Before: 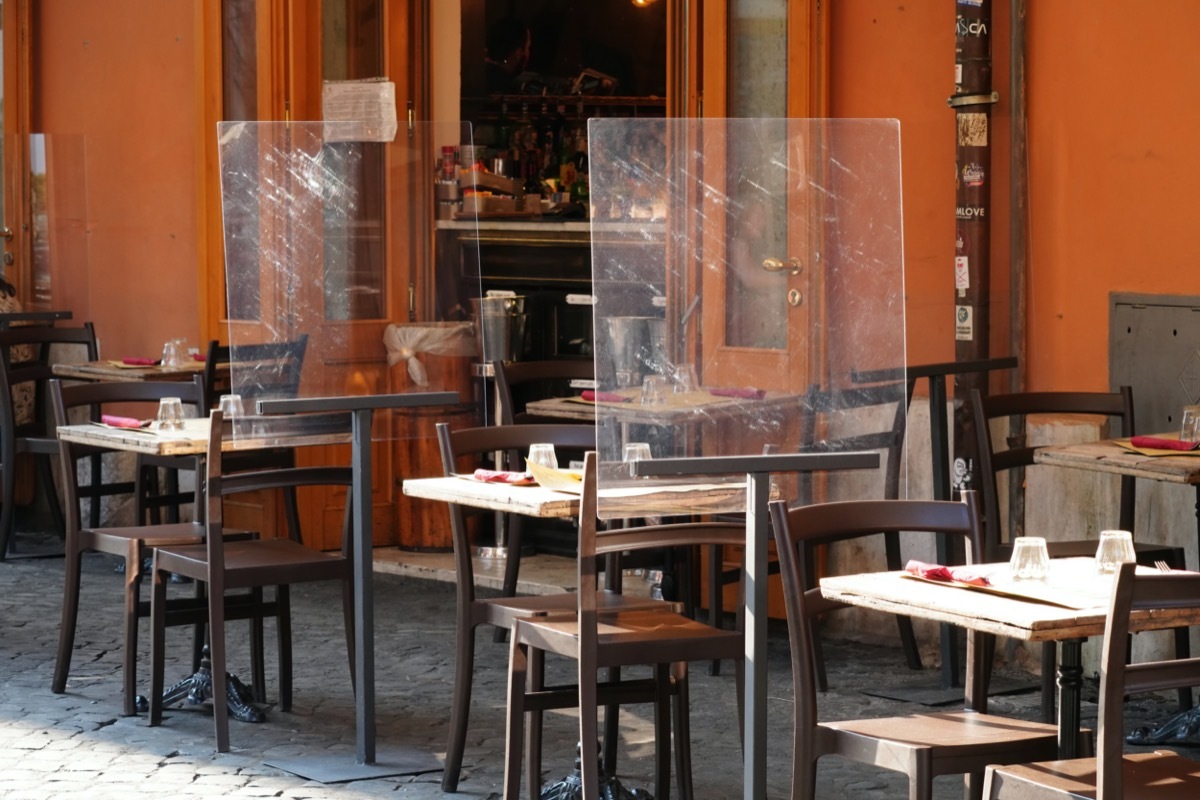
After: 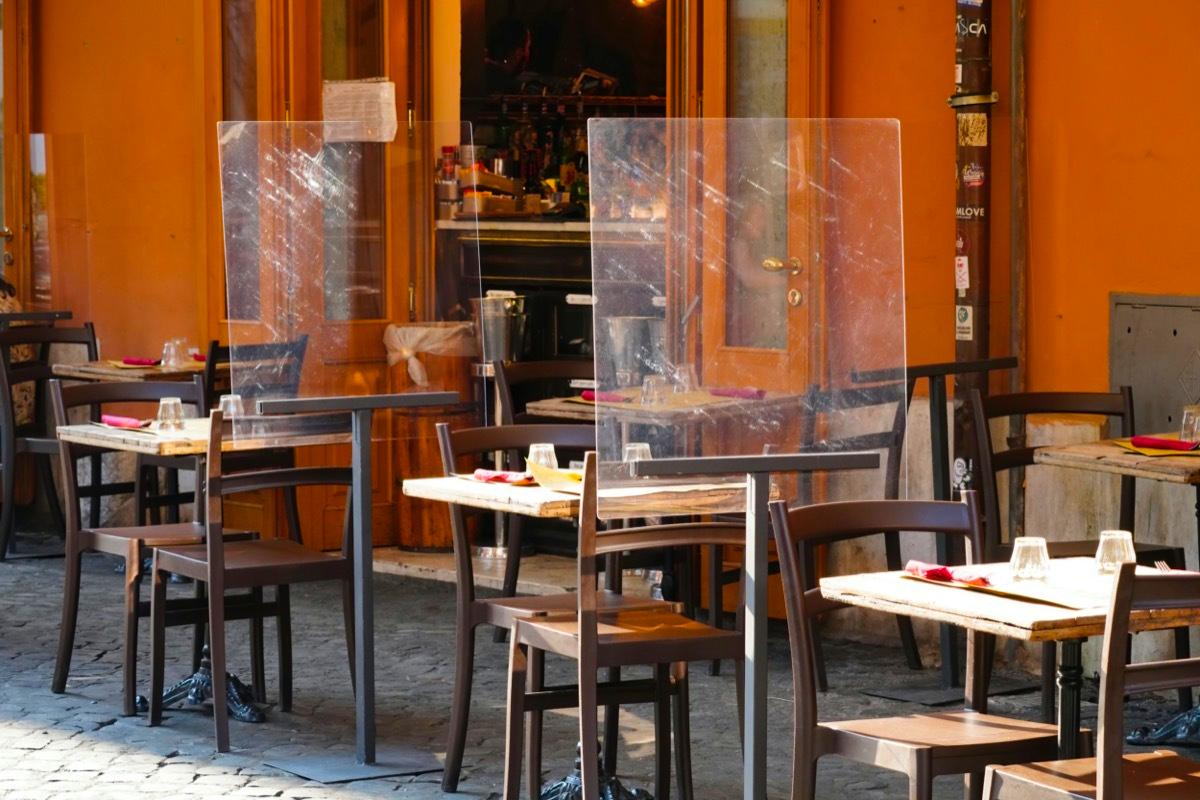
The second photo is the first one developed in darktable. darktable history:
color balance rgb: linear chroma grading › global chroma 15%, perceptual saturation grading › global saturation 30%
shadows and highlights: low approximation 0.01, soften with gaussian
